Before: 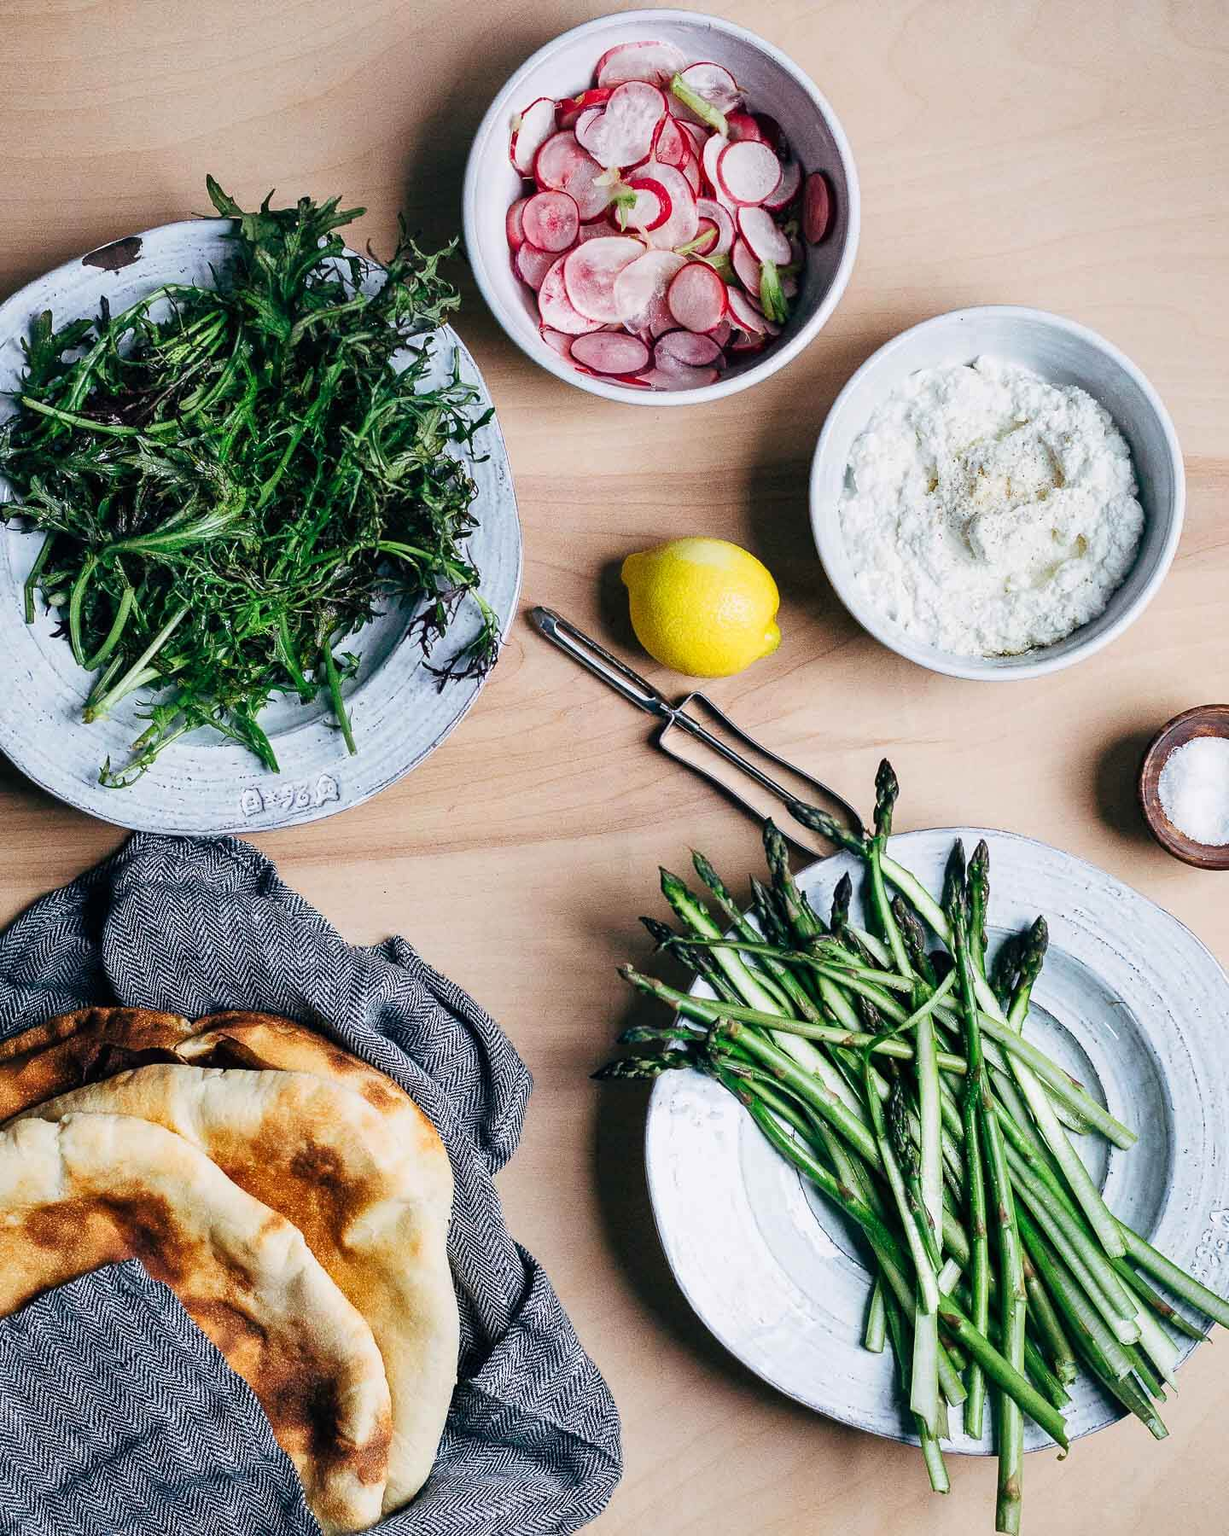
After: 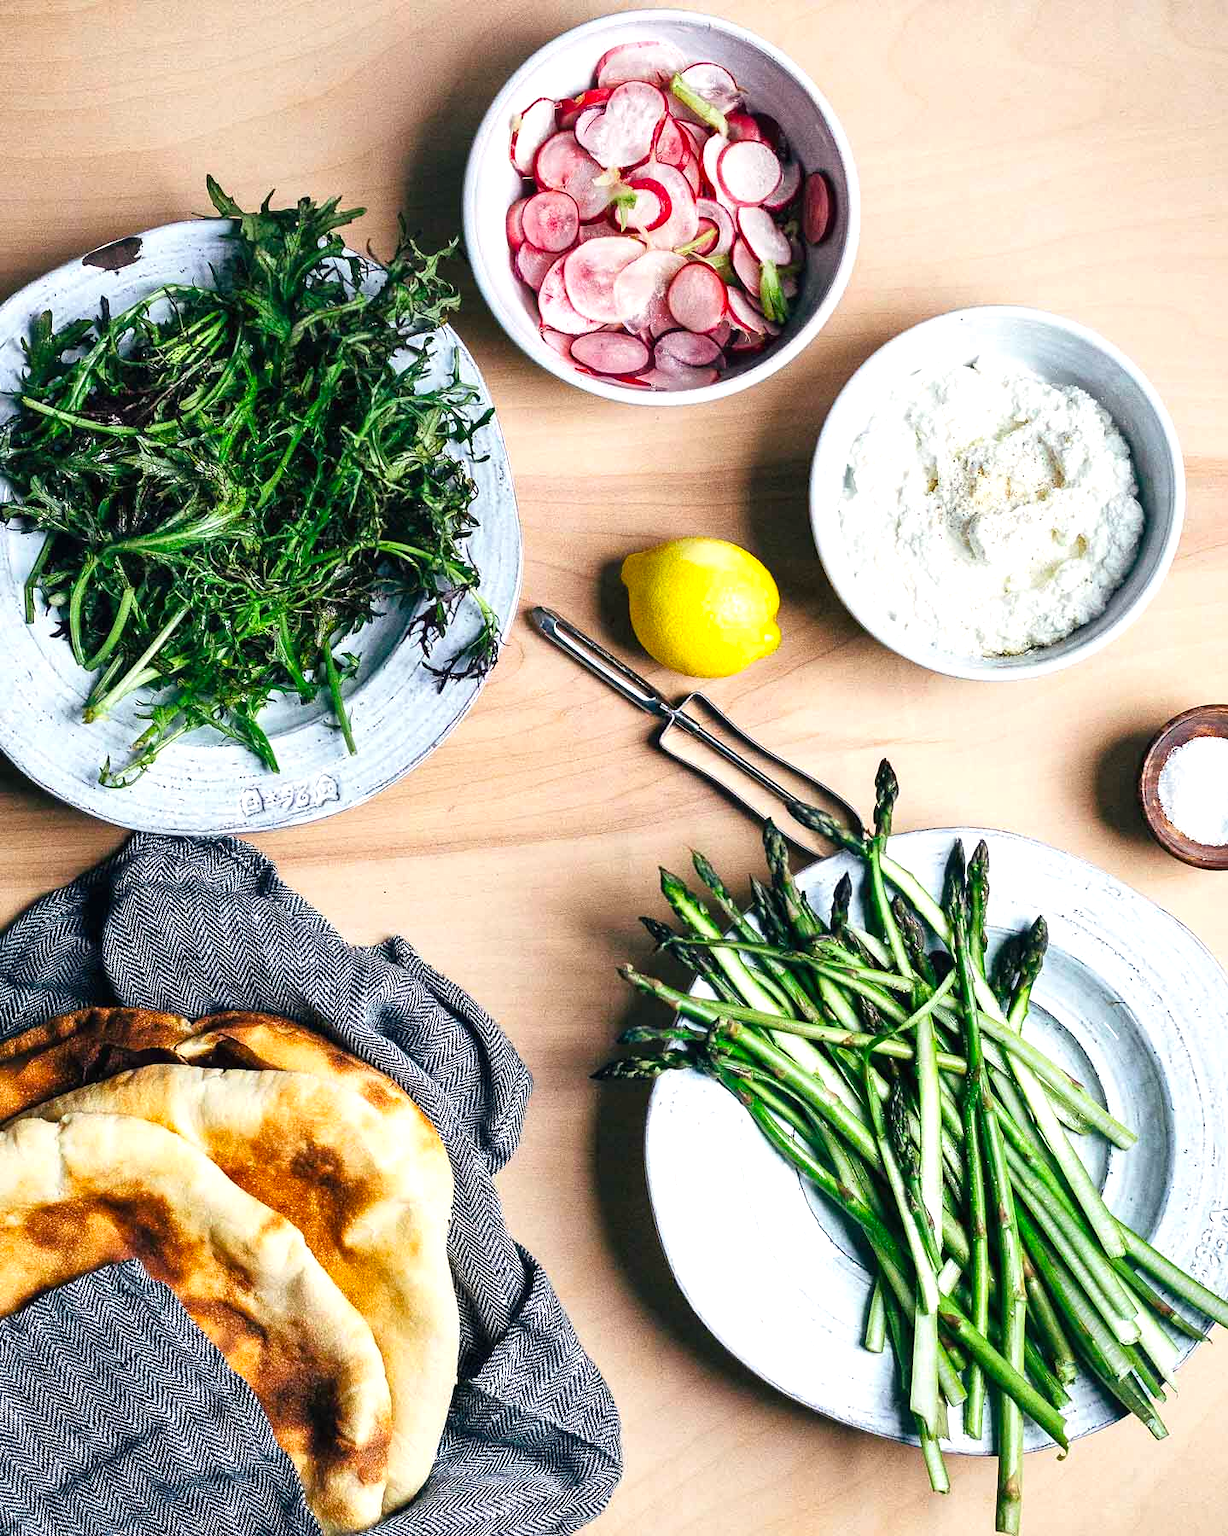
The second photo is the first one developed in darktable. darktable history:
exposure: black level correction 0, exposure 0.5 EV, compensate highlight preservation false
color calibration: output colorfulness [0, 0.315, 0, 0], x 0.341, y 0.355, temperature 5166 K
